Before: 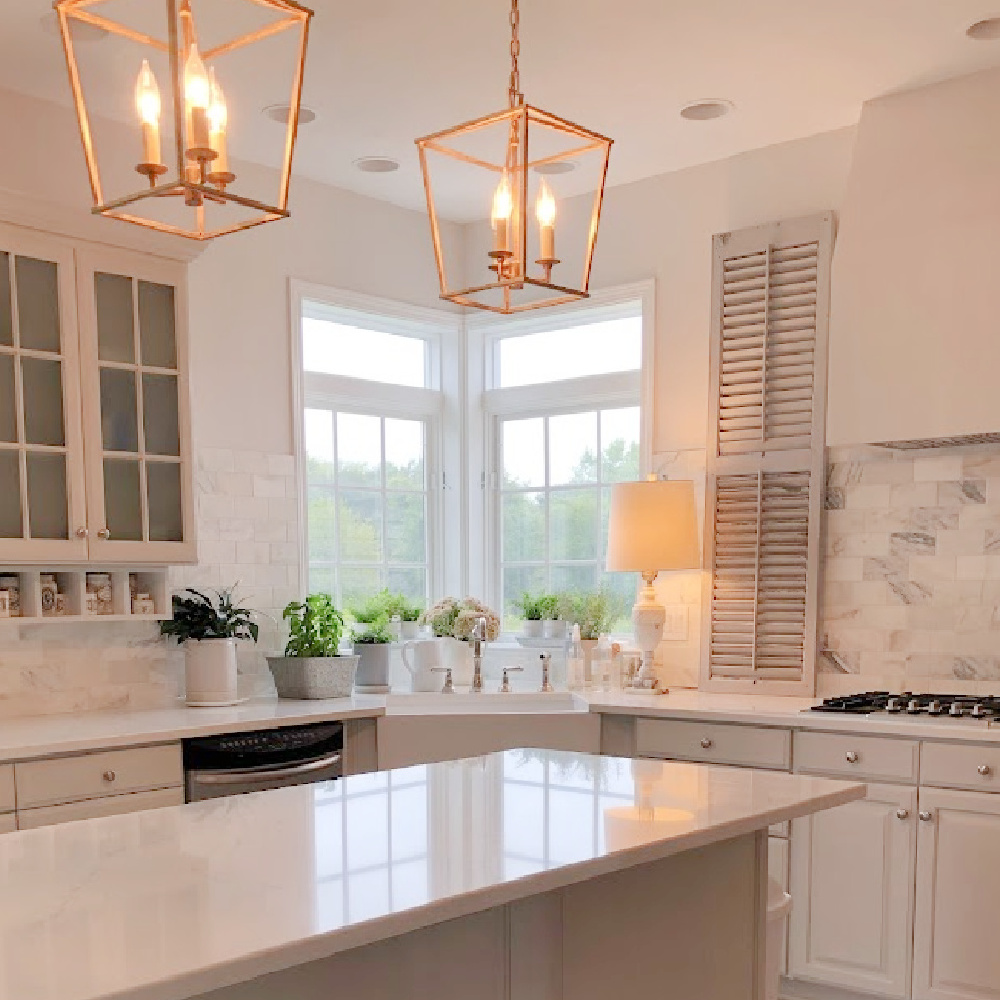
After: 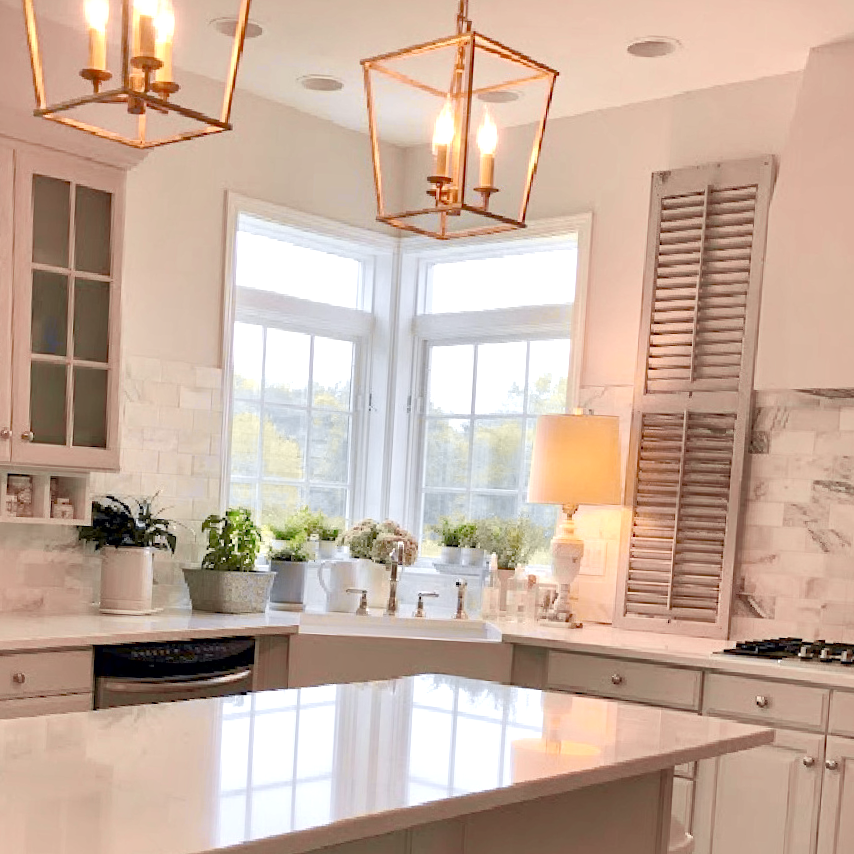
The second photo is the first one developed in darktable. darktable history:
exposure: exposure 0.2 EV, compensate highlight preservation false
crop and rotate: angle -3.27°, left 5.211%, top 5.211%, right 4.607%, bottom 4.607%
local contrast: mode bilateral grid, contrast 25, coarseness 60, detail 151%, midtone range 0.2
tone curve: curves: ch0 [(0, 0) (0.15, 0.17) (0.452, 0.437) (0.611, 0.588) (0.751, 0.749) (1, 1)]; ch1 [(0, 0) (0.325, 0.327) (0.412, 0.45) (0.453, 0.484) (0.5, 0.501) (0.541, 0.55) (0.617, 0.612) (0.695, 0.697) (1, 1)]; ch2 [(0, 0) (0.386, 0.397) (0.452, 0.459) (0.505, 0.498) (0.524, 0.547) (0.574, 0.566) (0.633, 0.641) (1, 1)], color space Lab, independent channels, preserve colors none
